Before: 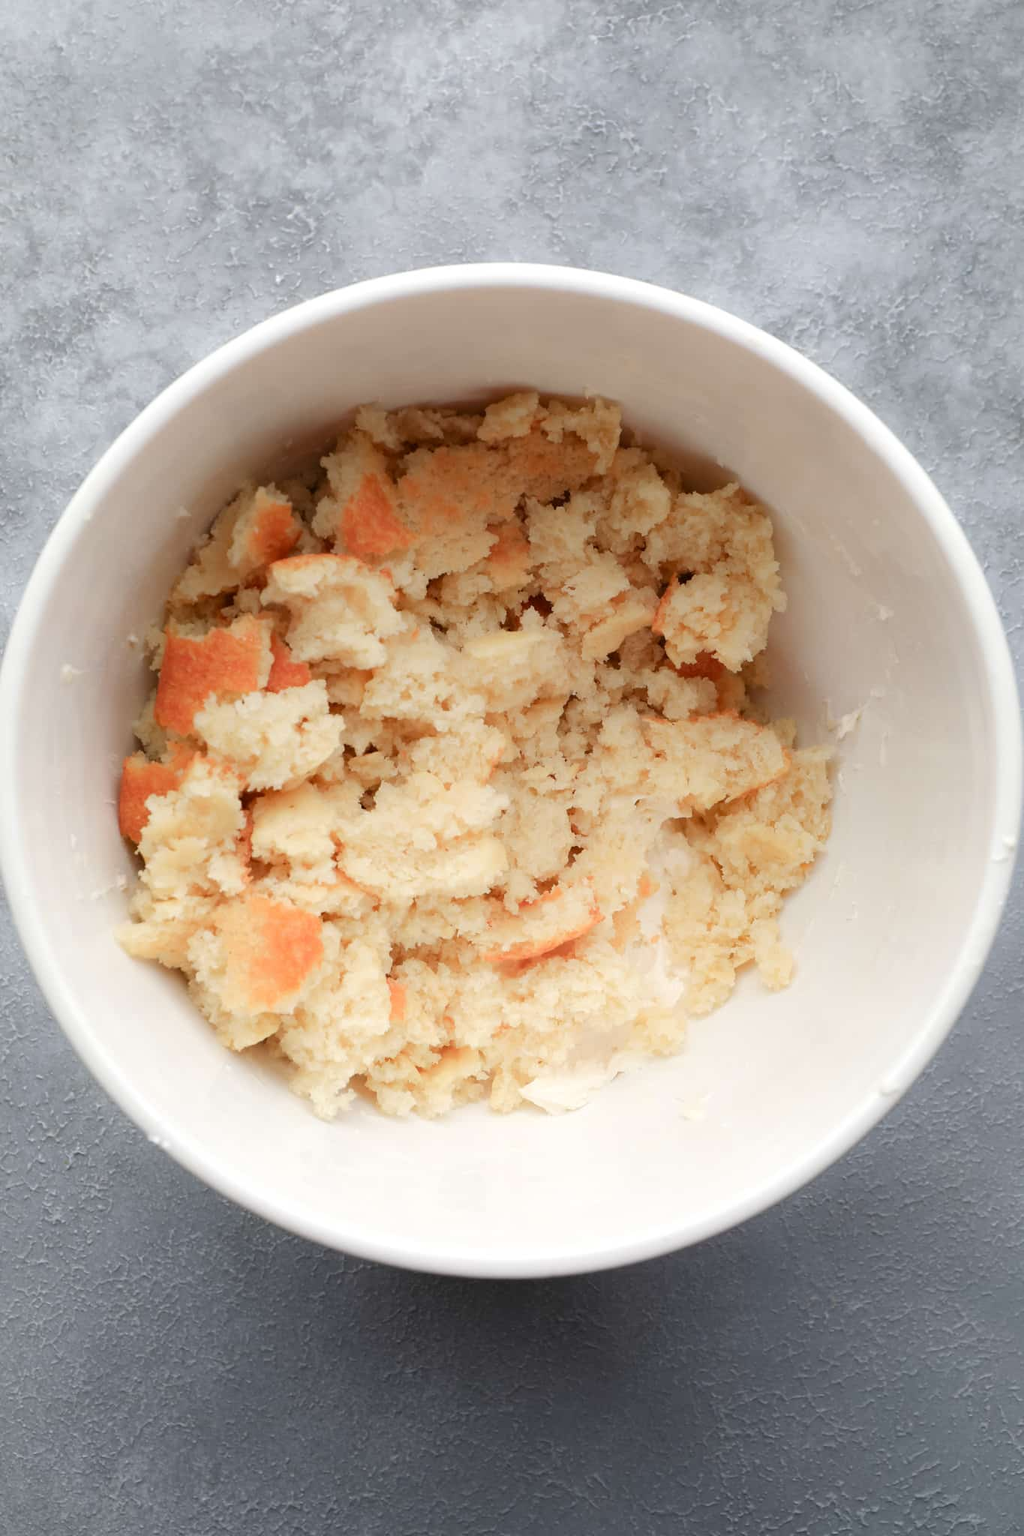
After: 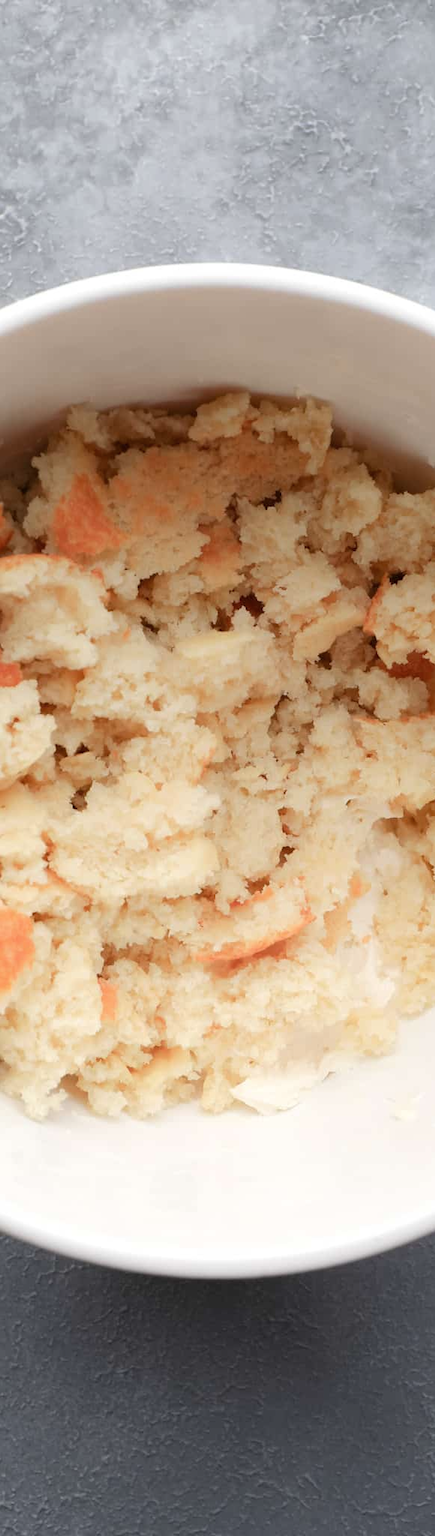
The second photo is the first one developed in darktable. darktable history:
crop: left 28.228%, right 29.251%
contrast brightness saturation: contrast 0.015, saturation -0.061
